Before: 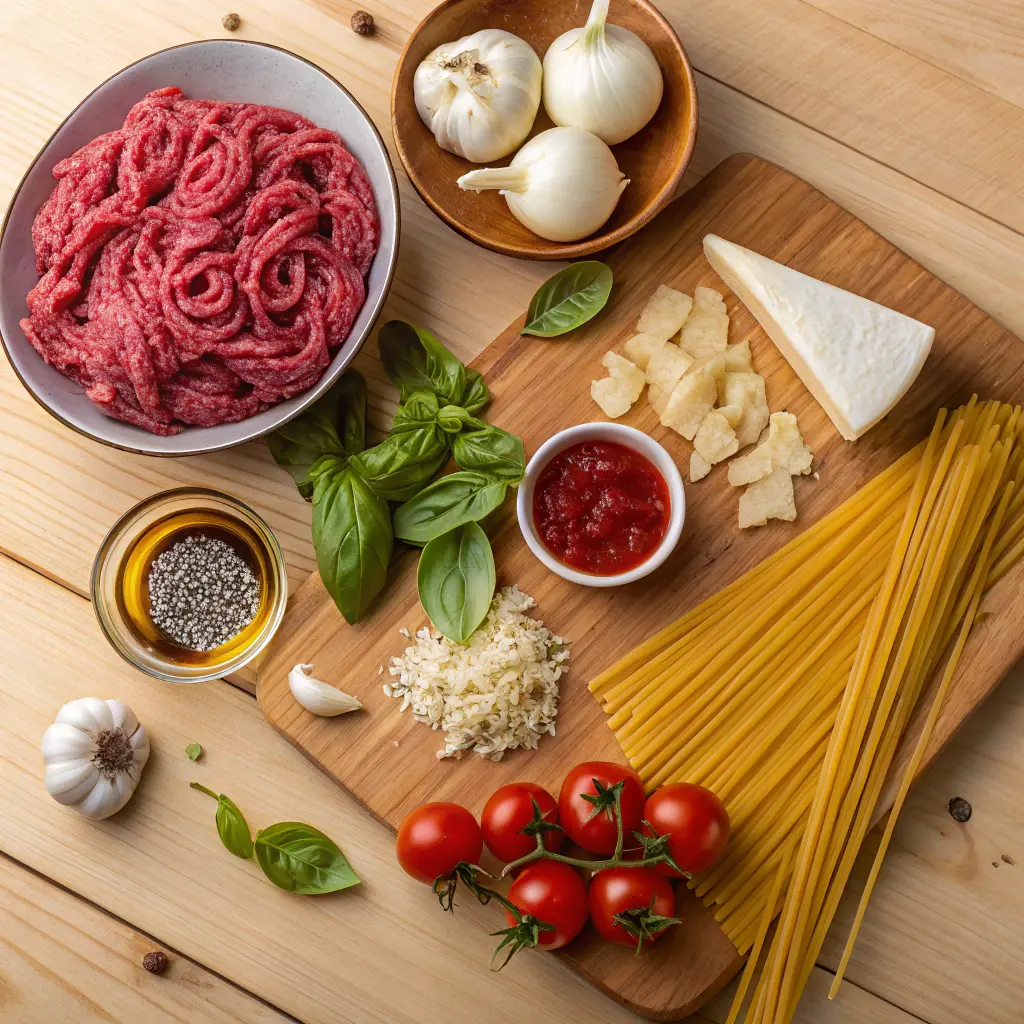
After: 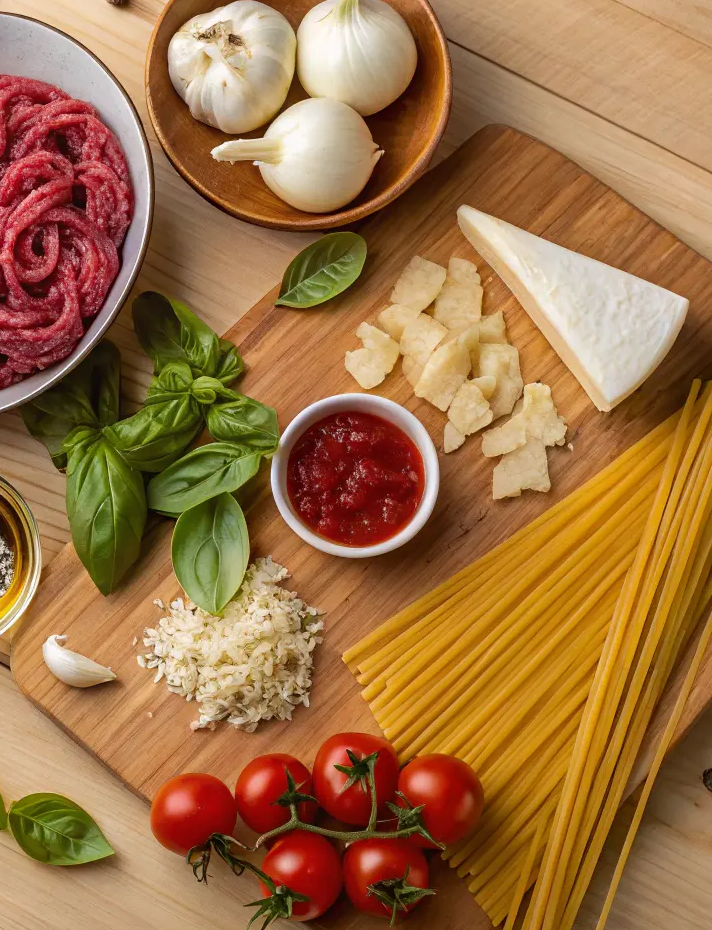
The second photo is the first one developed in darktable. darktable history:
shadows and highlights: shadows 20.91, highlights -35.45, soften with gaussian
tone equalizer: -7 EV 0.13 EV, smoothing diameter 25%, edges refinement/feathering 10, preserve details guided filter
crop and rotate: left 24.034%, top 2.838%, right 6.406%, bottom 6.299%
